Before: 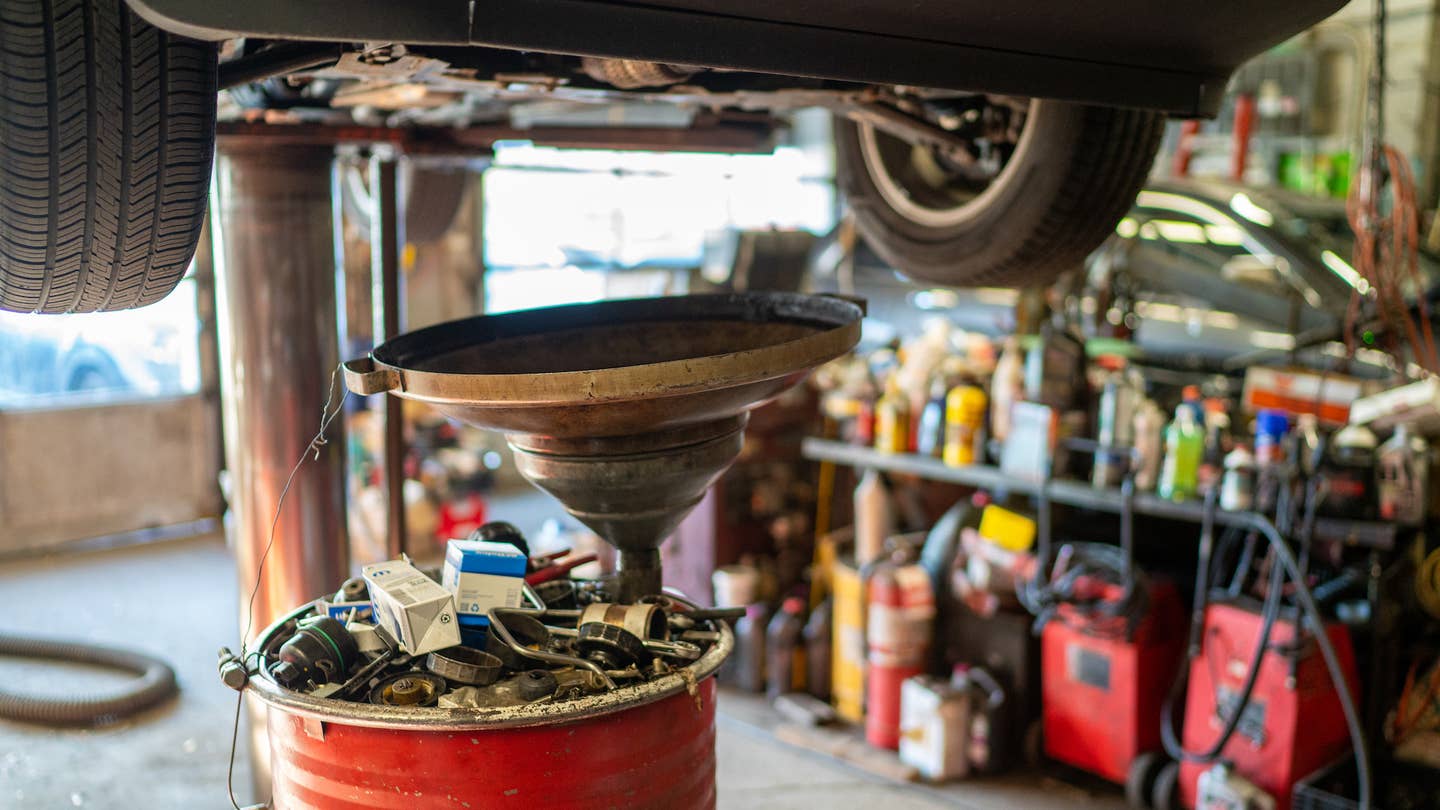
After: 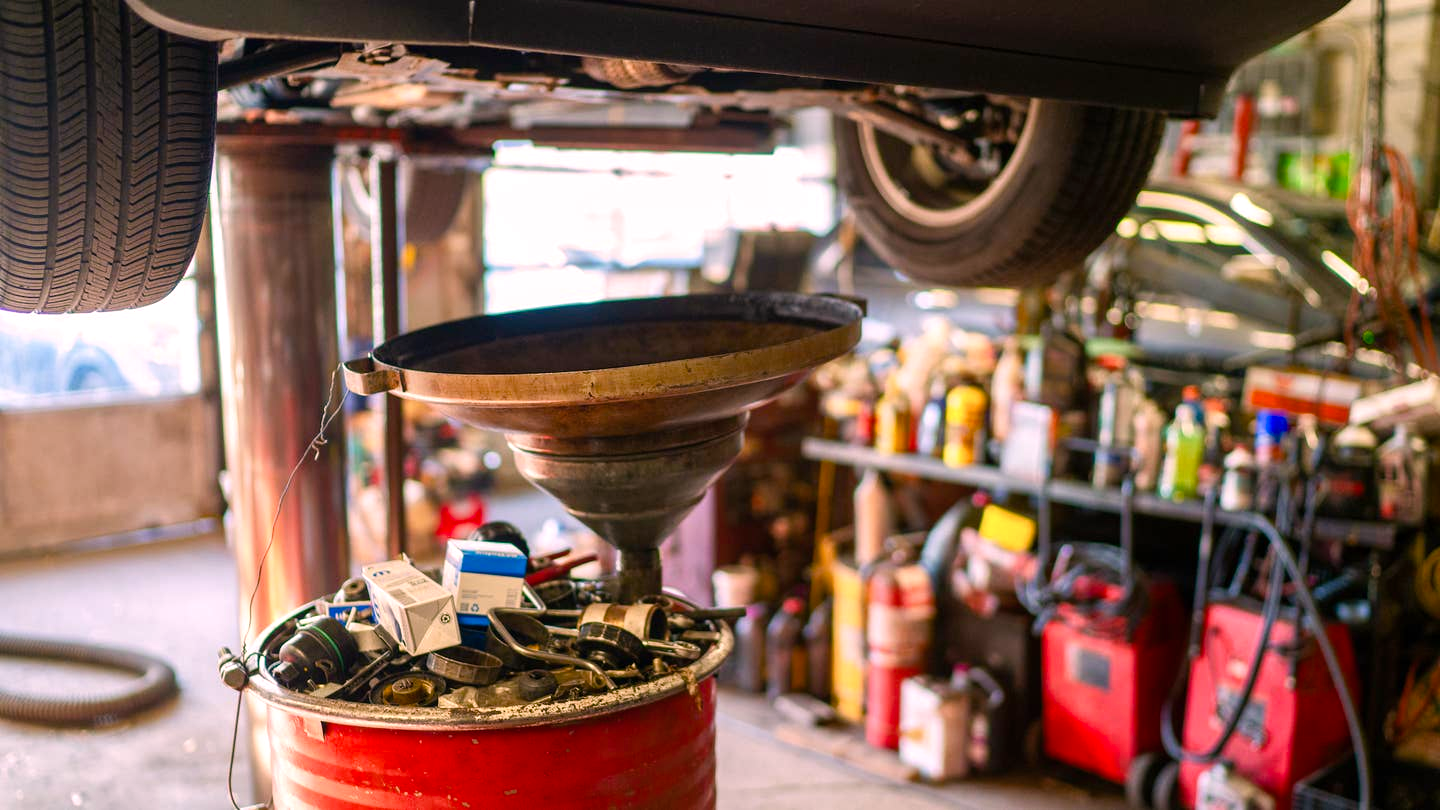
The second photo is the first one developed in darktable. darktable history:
color balance rgb: linear chroma grading › shadows 32%, linear chroma grading › global chroma -2%, linear chroma grading › mid-tones 4%, perceptual saturation grading › global saturation -2%, perceptual saturation grading › highlights -8%, perceptual saturation grading › mid-tones 8%, perceptual saturation grading › shadows 4%, perceptual brilliance grading › highlights 8%, perceptual brilliance grading › mid-tones 4%, perceptual brilliance grading › shadows 2%, global vibrance 16%, saturation formula JzAzBz (2021)
color correction: highlights a* 14.52, highlights b* 4.84
